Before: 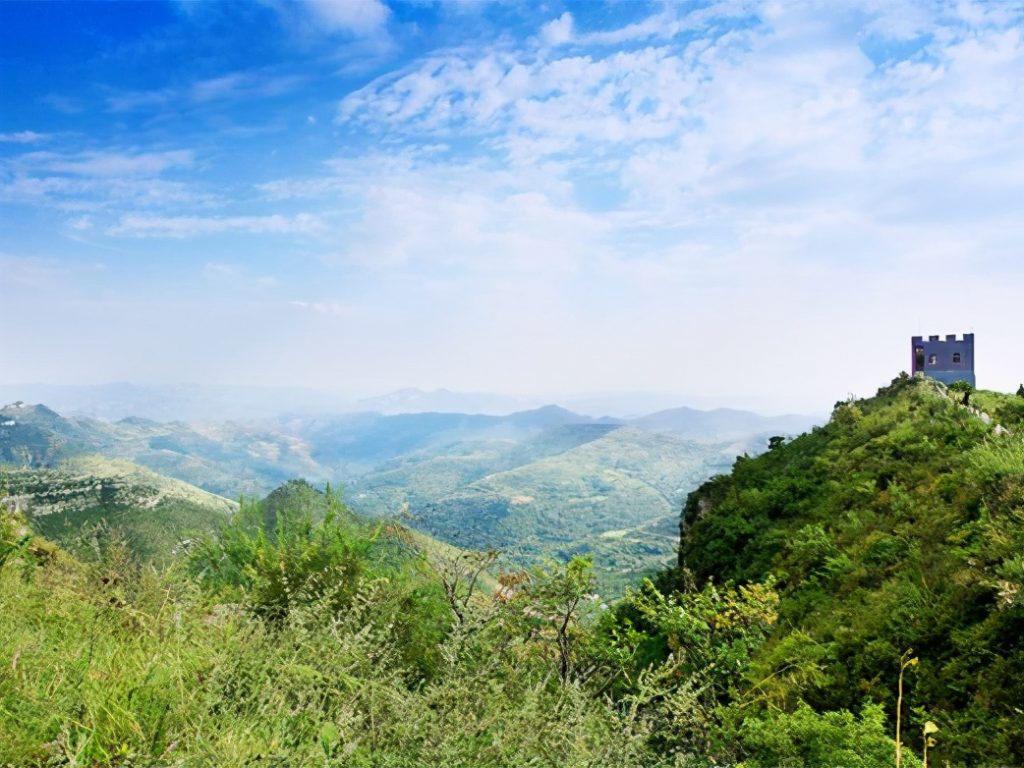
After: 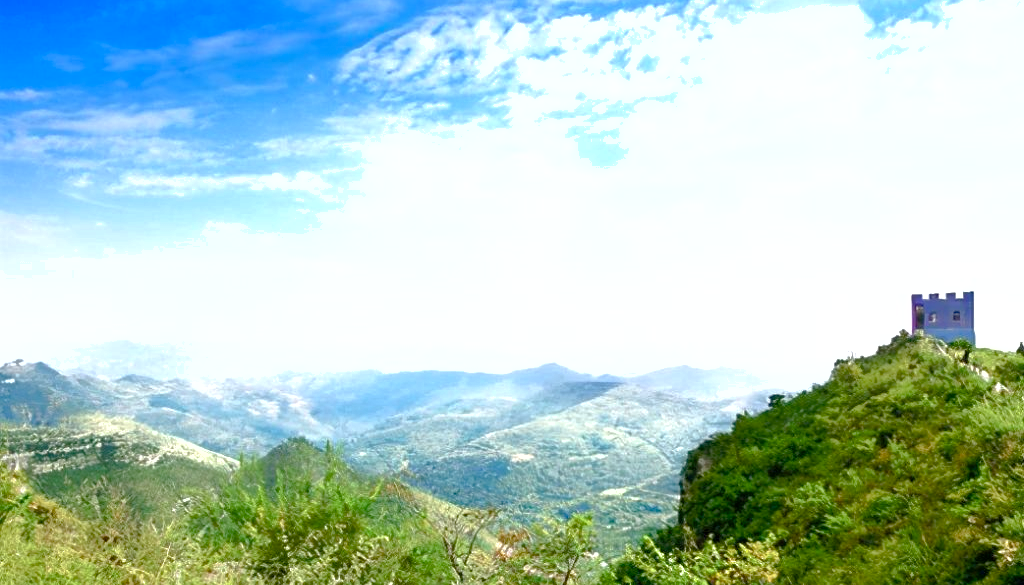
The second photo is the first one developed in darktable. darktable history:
shadows and highlights: on, module defaults
crop: top 5.599%, bottom 17.928%
exposure: exposure 0.646 EV, compensate highlight preservation false
color balance rgb: perceptual saturation grading › global saturation 20%, perceptual saturation grading › highlights -50.15%, perceptual saturation grading › shadows 30.988%, global vibrance 20%
